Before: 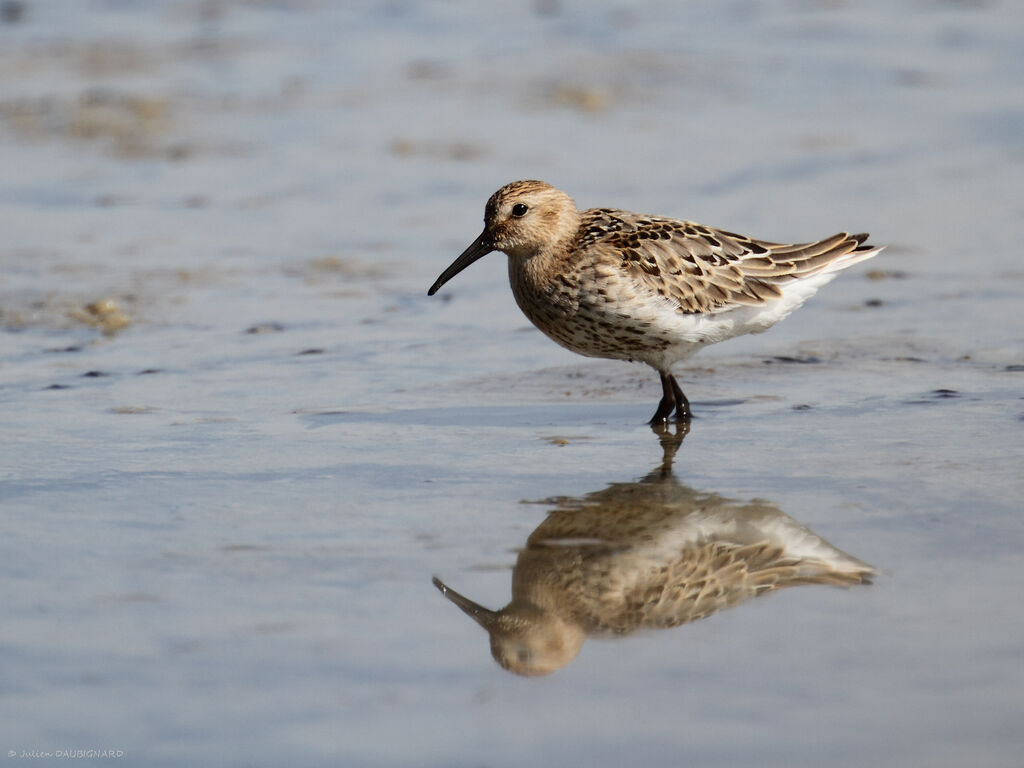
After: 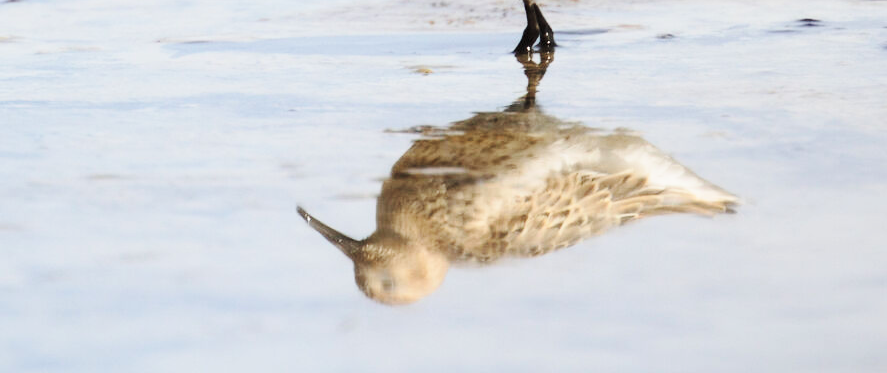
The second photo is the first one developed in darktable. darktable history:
base curve: curves: ch0 [(0, 0) (0.028, 0.03) (0.121, 0.232) (0.46, 0.748) (0.859, 0.968) (1, 1)], preserve colors none
contrast brightness saturation: contrast 0.141, brightness 0.207
crop and rotate: left 13.314%, top 48.421%, bottom 2.909%
